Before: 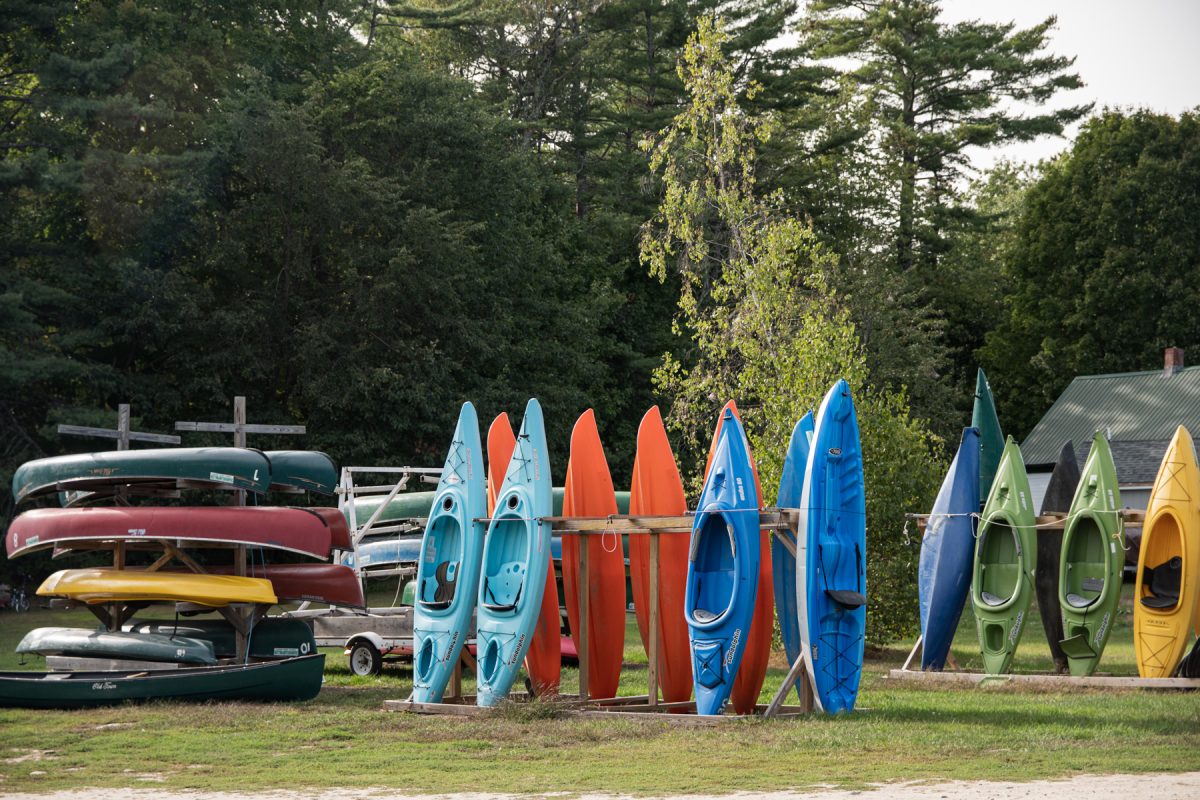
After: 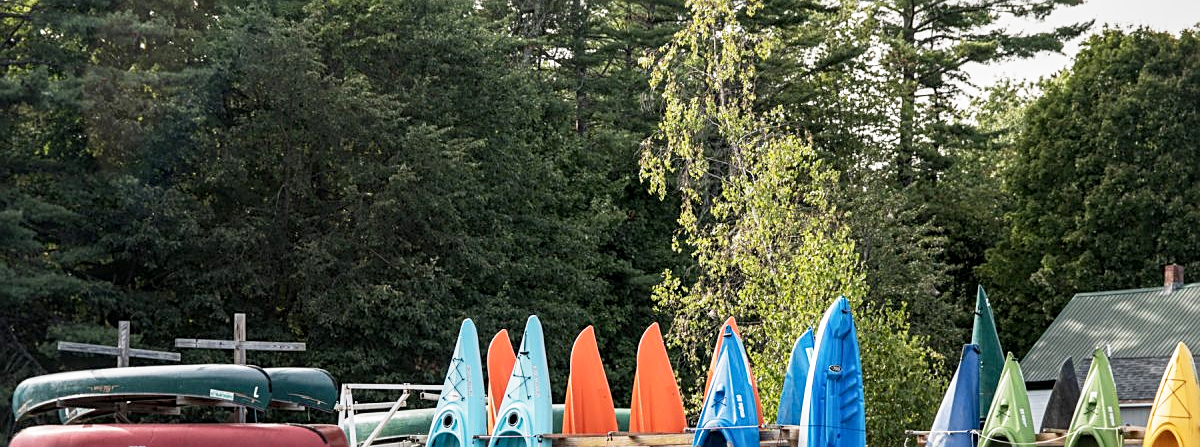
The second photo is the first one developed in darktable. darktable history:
local contrast: highlights 88%, shadows 81%
base curve: curves: ch0 [(0, 0) (0.088, 0.125) (0.176, 0.251) (0.354, 0.501) (0.613, 0.749) (1, 0.877)], preserve colors none
crop and rotate: top 10.45%, bottom 33.594%
sharpen: on, module defaults
